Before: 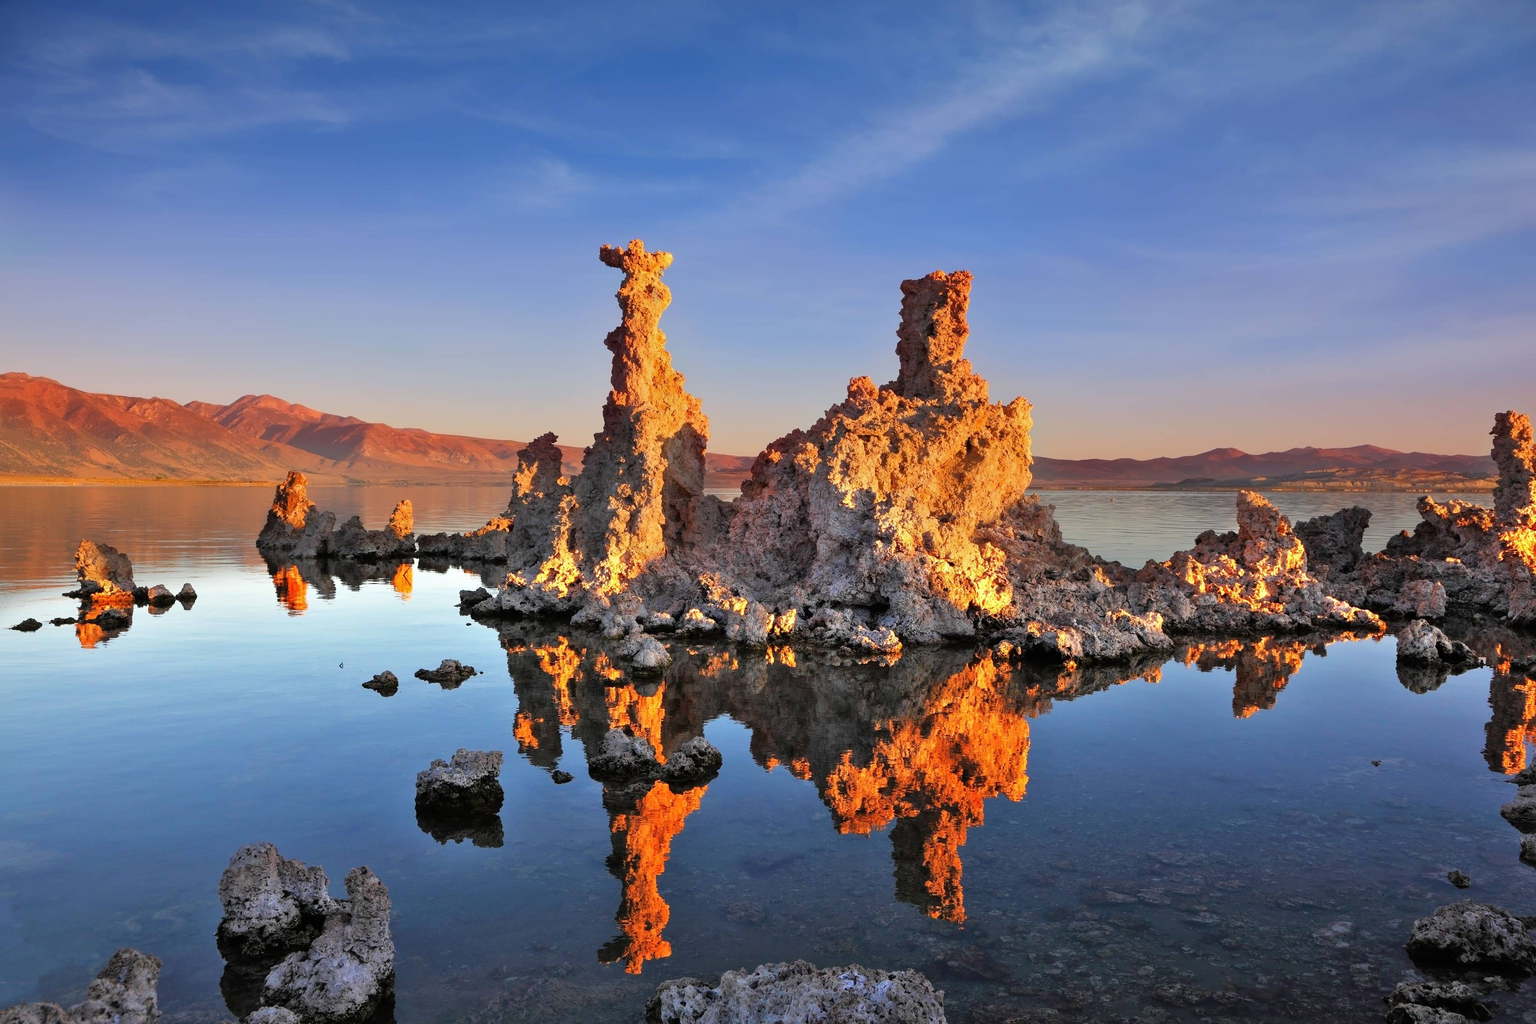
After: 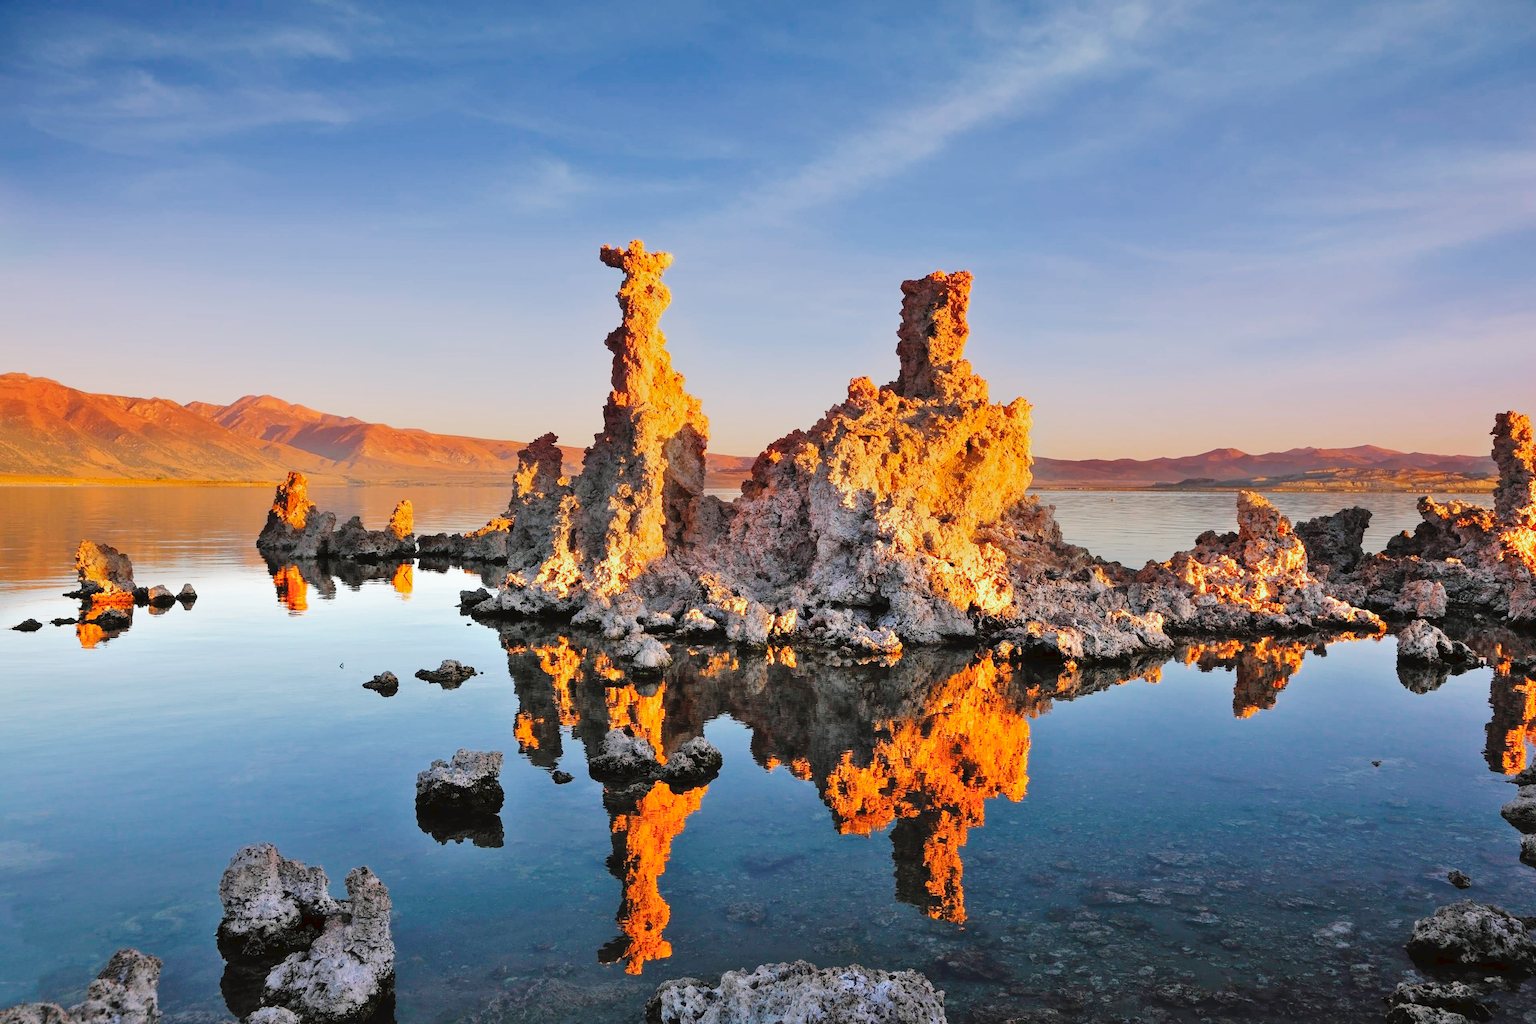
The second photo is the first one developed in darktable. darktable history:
tone curve: curves: ch0 [(0, 0) (0.003, 0.039) (0.011, 0.041) (0.025, 0.048) (0.044, 0.065) (0.069, 0.084) (0.1, 0.104) (0.136, 0.137) (0.177, 0.19) (0.224, 0.245) (0.277, 0.32) (0.335, 0.409) (0.399, 0.496) (0.468, 0.58) (0.543, 0.656) (0.623, 0.733) (0.709, 0.796) (0.801, 0.852) (0.898, 0.93) (1, 1)], preserve colors none
color look up table: target L [94.53, 88.02, 83.73, 85.18, 87.32, 82.91, 62.74, 63.7, 58.65, 66.48, 53.46, 45.57, 53.97, 25.77, 200.37, 82.11, 71.9, 72.66, 62.14, 55.19, 52.69, 48.8, 48.26, 39.74, 30.92, 28.66, 17.25, 87.81, 81.14, 73.62, 64.8, 61.27, 59.99, 65.32, 57.56, 61.66, 42.48, 42.92, 30.82, 21.23, 15.61, 1.845, 92.53, 79.75, 68.78, 52.31, 43.88, 44.26, 40.13], target a [-11.01, -19.24, -37.17, -18.76, -55.74, -56.59, -18.19, -0.888, -10.73, -49.3, -51.84, -29.32, -8.348, -18.32, 0, 5.901, 28.36, 40.15, 49.06, 63.8, 19.1, 56.13, 64.13, 19.23, 7.531, 43.1, 14.31, 17.62, -0.46, 49.05, 20.96, 64.65, 5.39, 73.26, 80.17, 37.01, 66.65, 63.65, 22.36, 39.44, 3.309, 6.942, -18.73, -40.55, -39.26, -27.97, -9.34, -27.73, -13.28], target b [20.37, 11.47, 39.93, 50.56, -3.254, 28.48, 21.13, 33.42, 54.75, 10.08, 34.43, 23.01, 6.608, 21.26, 0, 11.68, 69.58, 20.29, 49.7, 23.02, 31.7, 53.83, 34.98, 41.15, 3.848, 13.51, 26.33, -11.76, -21.77, -33.55, -11.17, -3.98, -52.81, -46.82, -33.36, -30.13, -13.71, -59.21, -63.86, -36.38, -25.65, -2.89, -8.377, -19.16, -3.667, -25.4, -35.53, -6.844, -10.72], num patches 49
